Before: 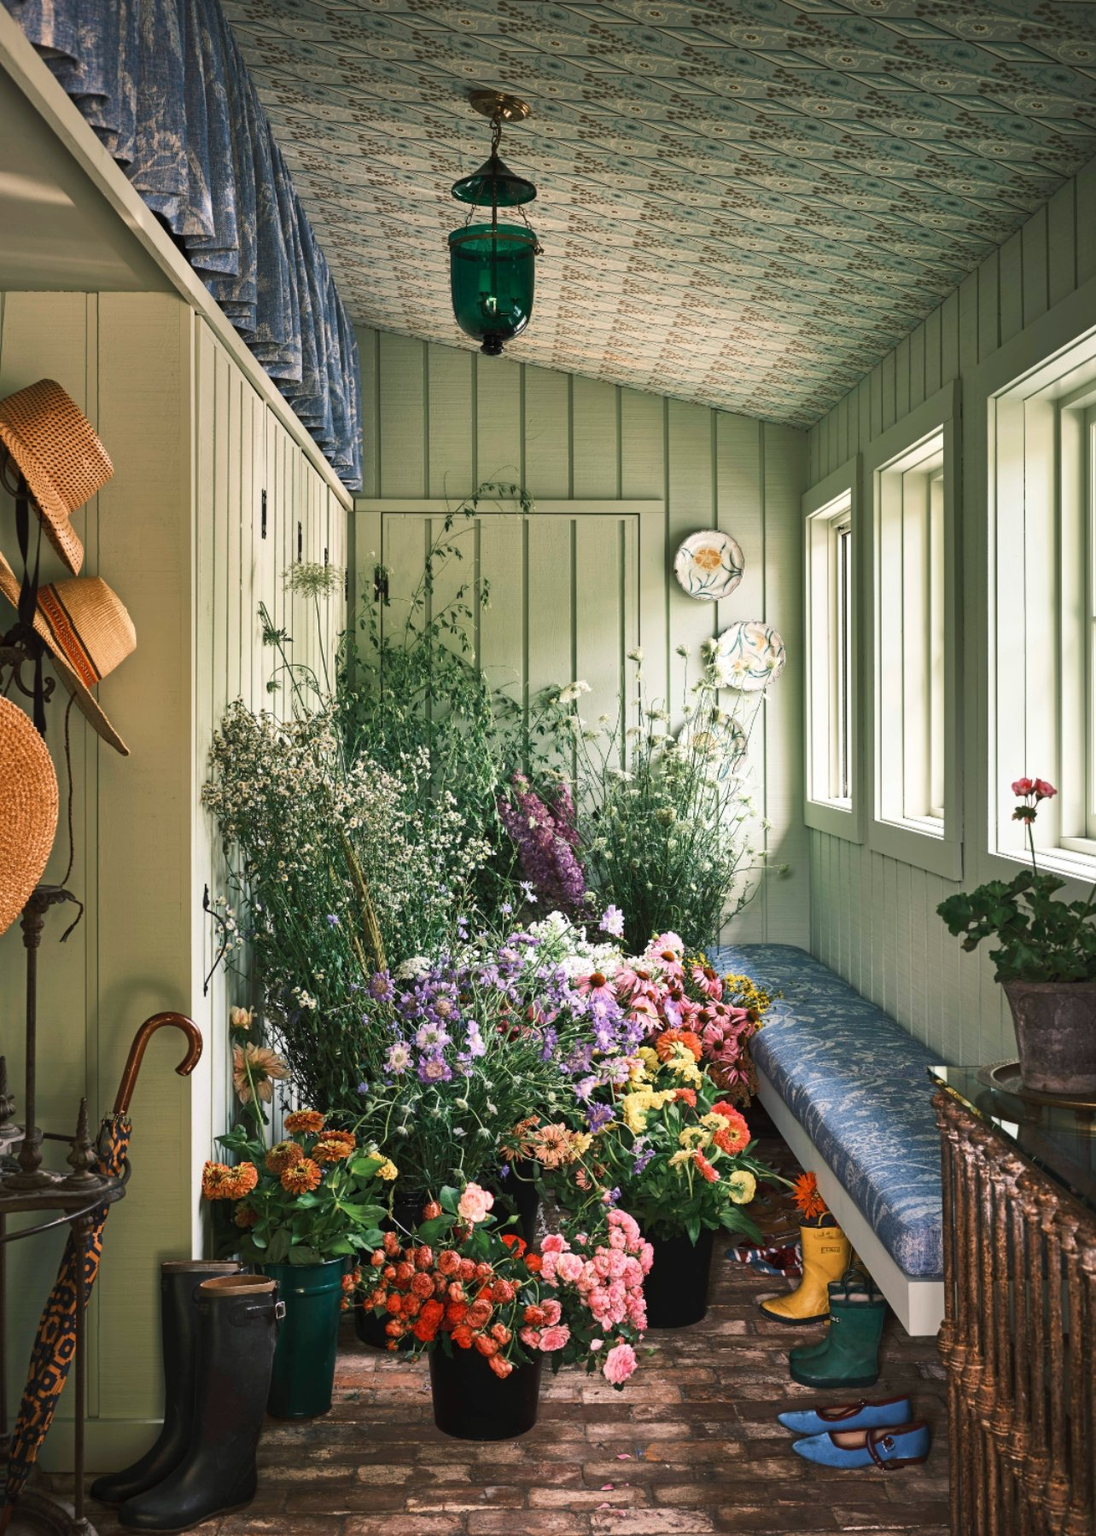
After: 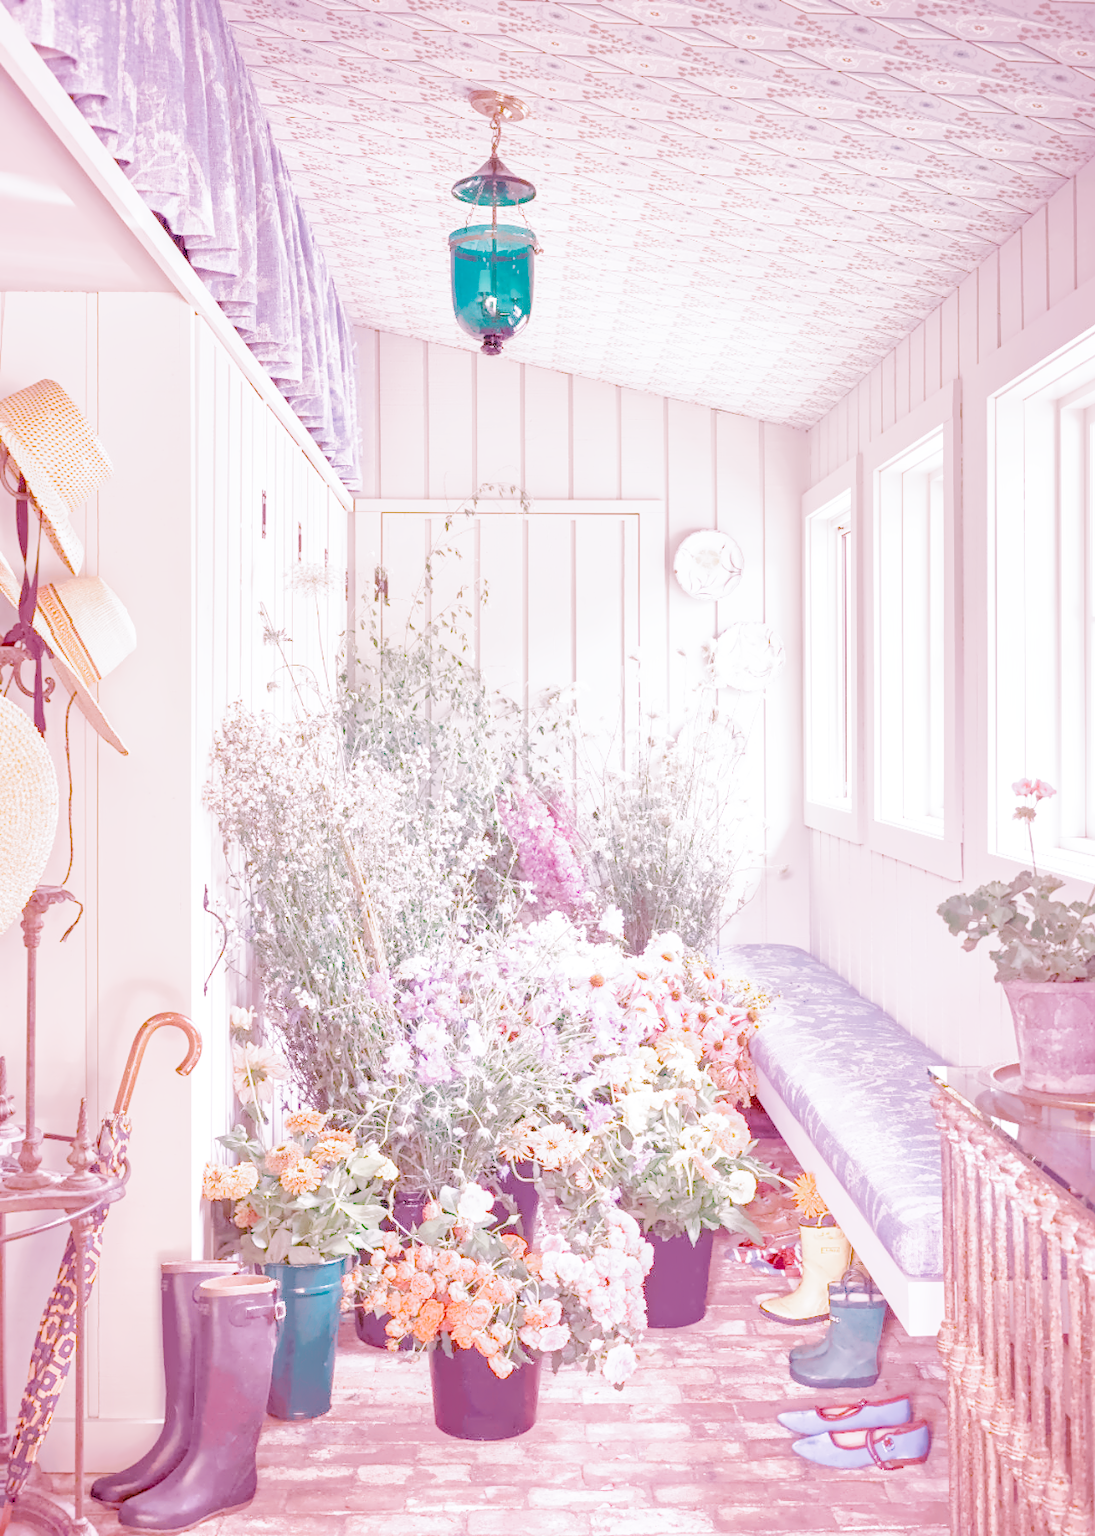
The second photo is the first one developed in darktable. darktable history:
white balance: red 2.229, blue 1.46
highlight reconstruction: on, module defaults
lens correction: scale 1, crop 1, focal 35, aperture 5, distance 0.775, camera "Canon EOS RP", lens "Canon RF 35mm F1.8 MACRO IS STM"
exposure: black level correction 0, exposure 1.45 EV, compensate exposure bias true, compensate highlight preservation false
color calibration: illuminant as shot in camera, x 0.37, y 0.382, temperature 4313.32 K
filmic rgb: black relative exposure -2.85 EV, white relative exposure 4.56 EV, hardness 1.77, contrast 1.25, preserve chrominance no, color science v5 (2021)
local contrast: on, module defaults
velvia: on, module defaults
haze removal: compatibility mode true, adaptive false
denoise (profiled): preserve shadows 1.52, scattering 0.002, a [-1, 0, 0], compensate highlight preservation false
color balance rgb: perceptual saturation grading › global saturation 20%, perceptual saturation grading › highlights -25%, perceptual saturation grading › shadows 50%, global vibrance -25%
